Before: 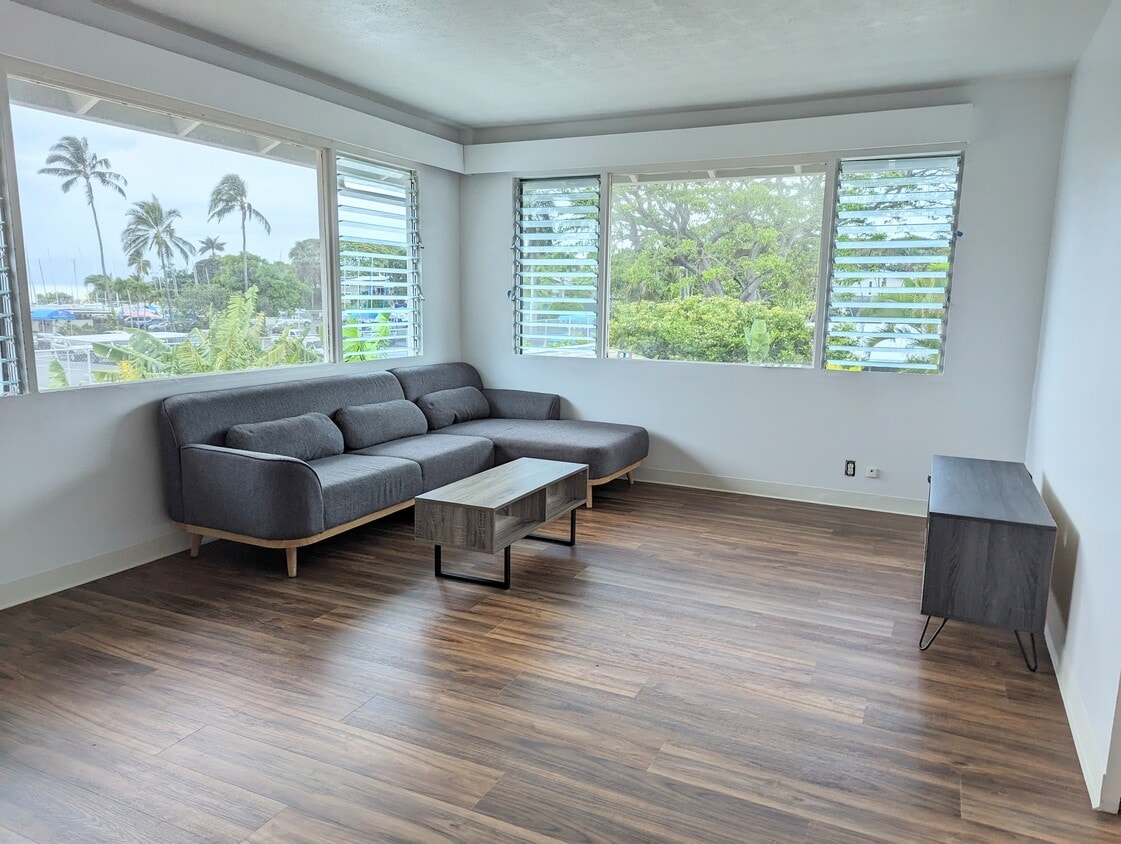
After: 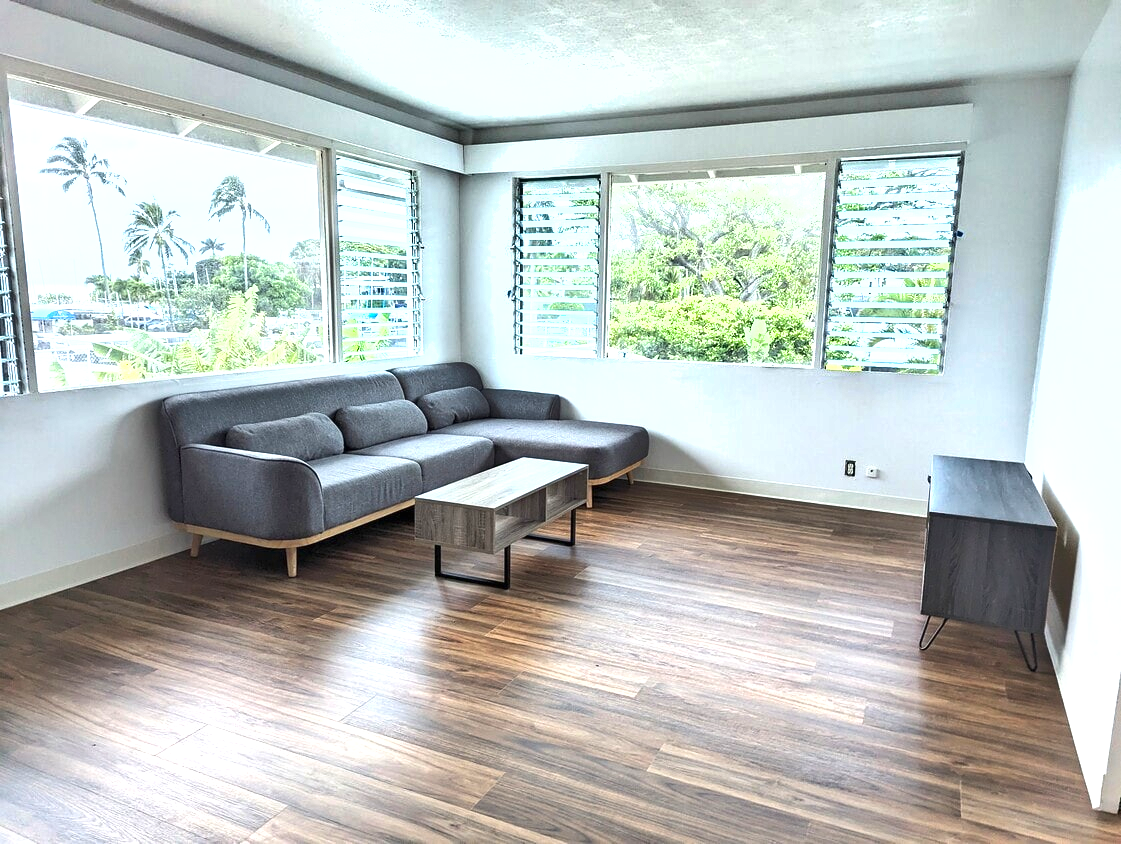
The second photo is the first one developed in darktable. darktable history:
exposure: black level correction 0, exposure 1 EV, compensate highlight preservation false
shadows and highlights: low approximation 0.01, soften with gaussian
